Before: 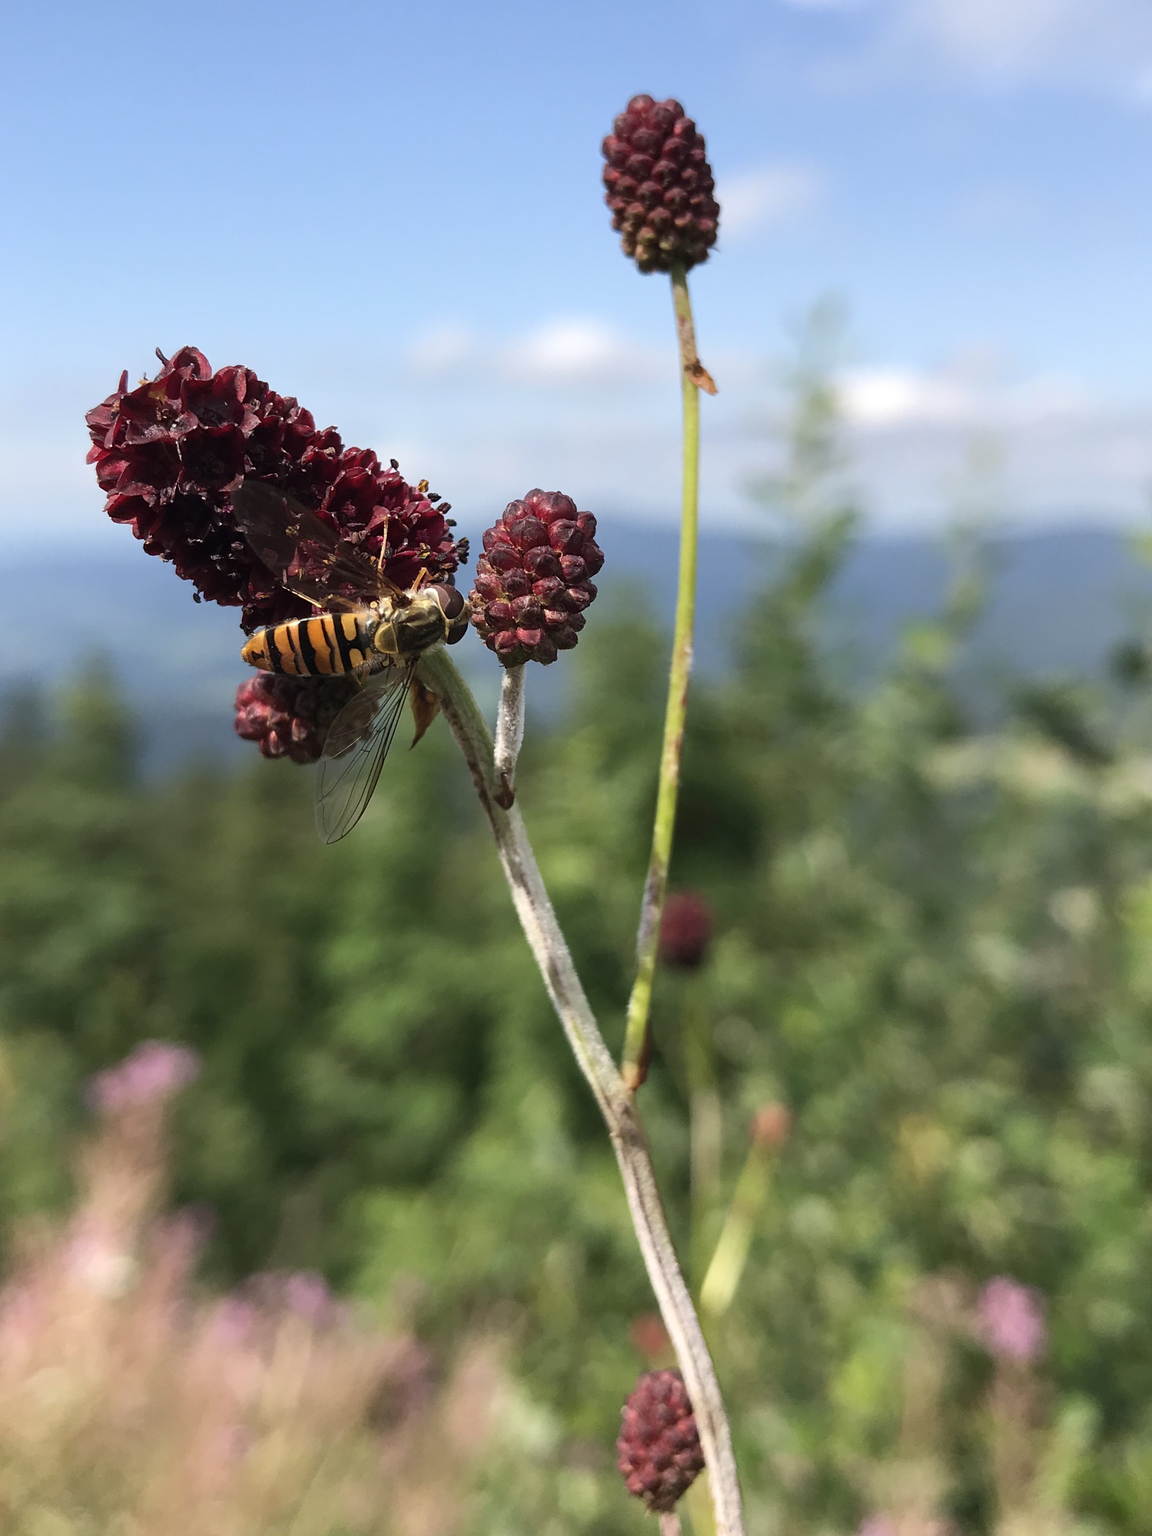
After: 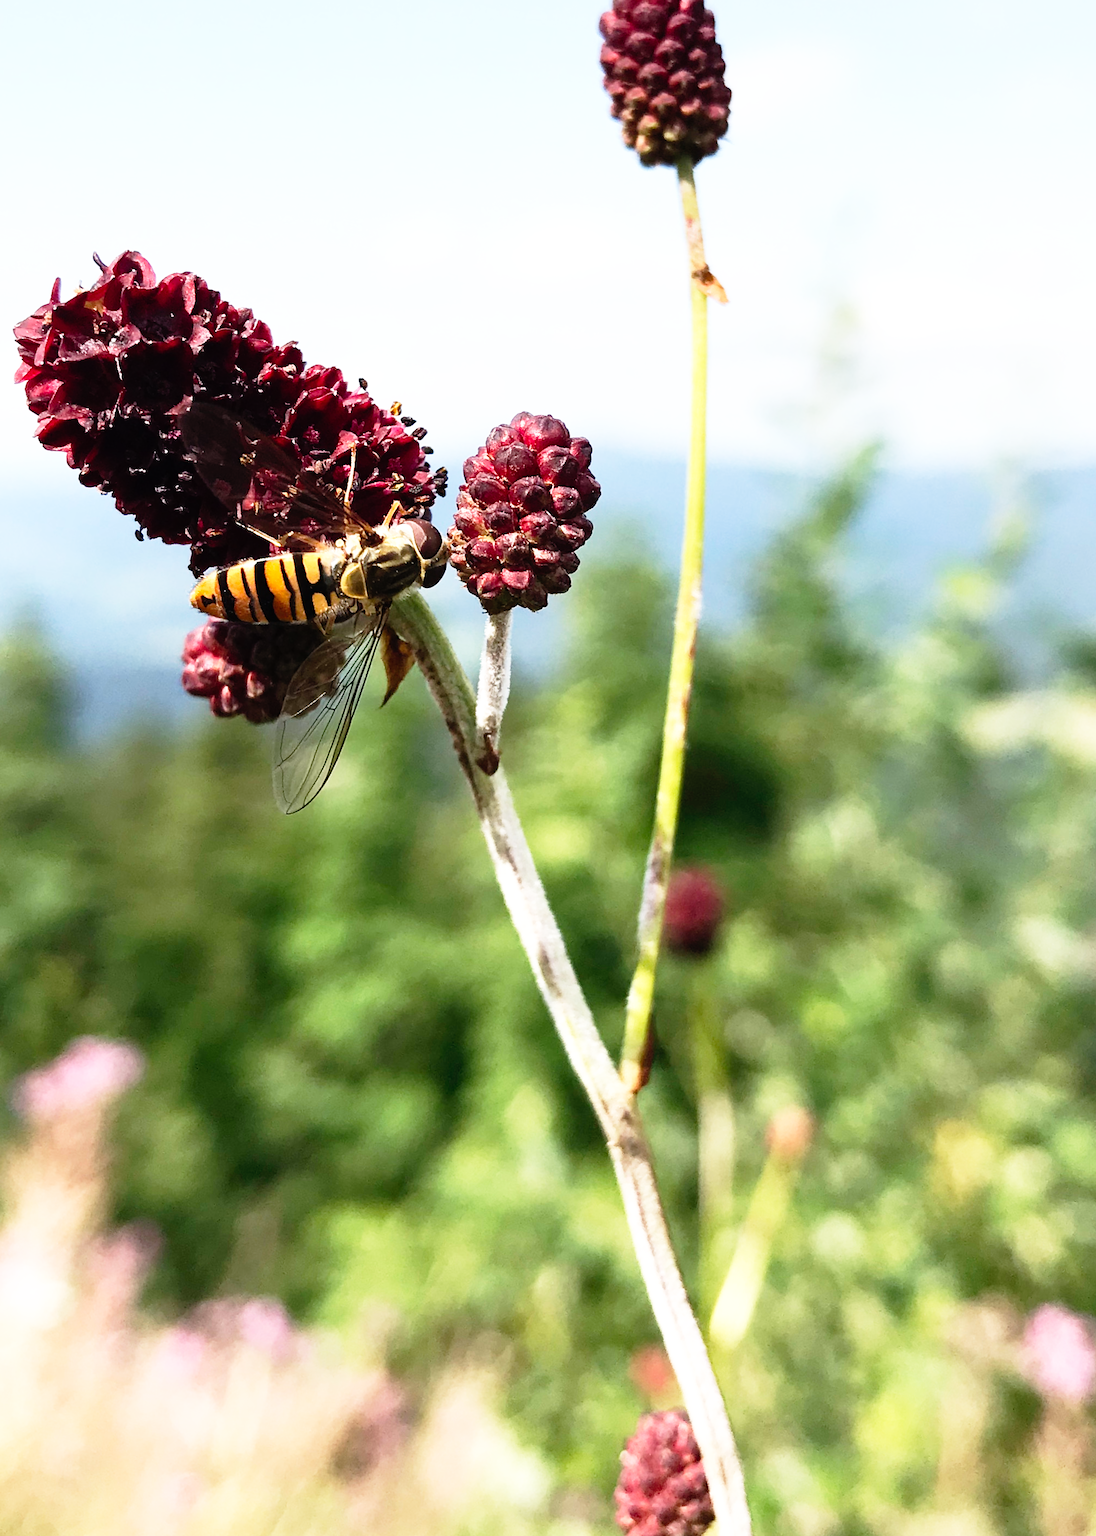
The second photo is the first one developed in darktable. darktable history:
crop: left 6.446%, top 8.188%, right 9.538%, bottom 3.548%
base curve: curves: ch0 [(0, 0) (0.012, 0.01) (0.073, 0.168) (0.31, 0.711) (0.645, 0.957) (1, 1)], preserve colors none
tone equalizer: -8 EV -0.417 EV, -7 EV -0.389 EV, -6 EV -0.333 EV, -5 EV -0.222 EV, -3 EV 0.222 EV, -2 EV 0.333 EV, -1 EV 0.389 EV, +0 EV 0.417 EV, edges refinement/feathering 500, mask exposure compensation -1.57 EV, preserve details no
